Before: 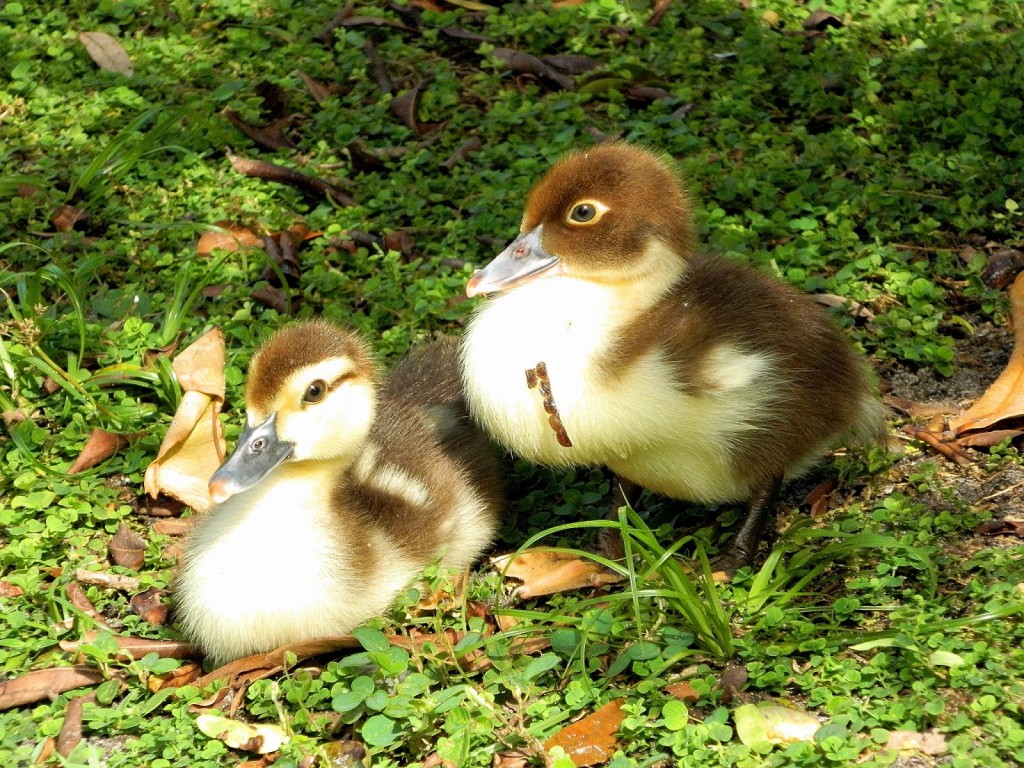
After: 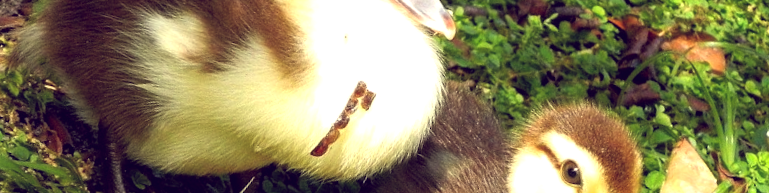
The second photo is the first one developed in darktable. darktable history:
crop and rotate: angle 16.12°, top 30.835%, bottom 35.653%
color balance: lift [1.001, 0.997, 0.99, 1.01], gamma [1.007, 1, 0.975, 1.025], gain [1, 1.065, 1.052, 0.935], contrast 13.25%
